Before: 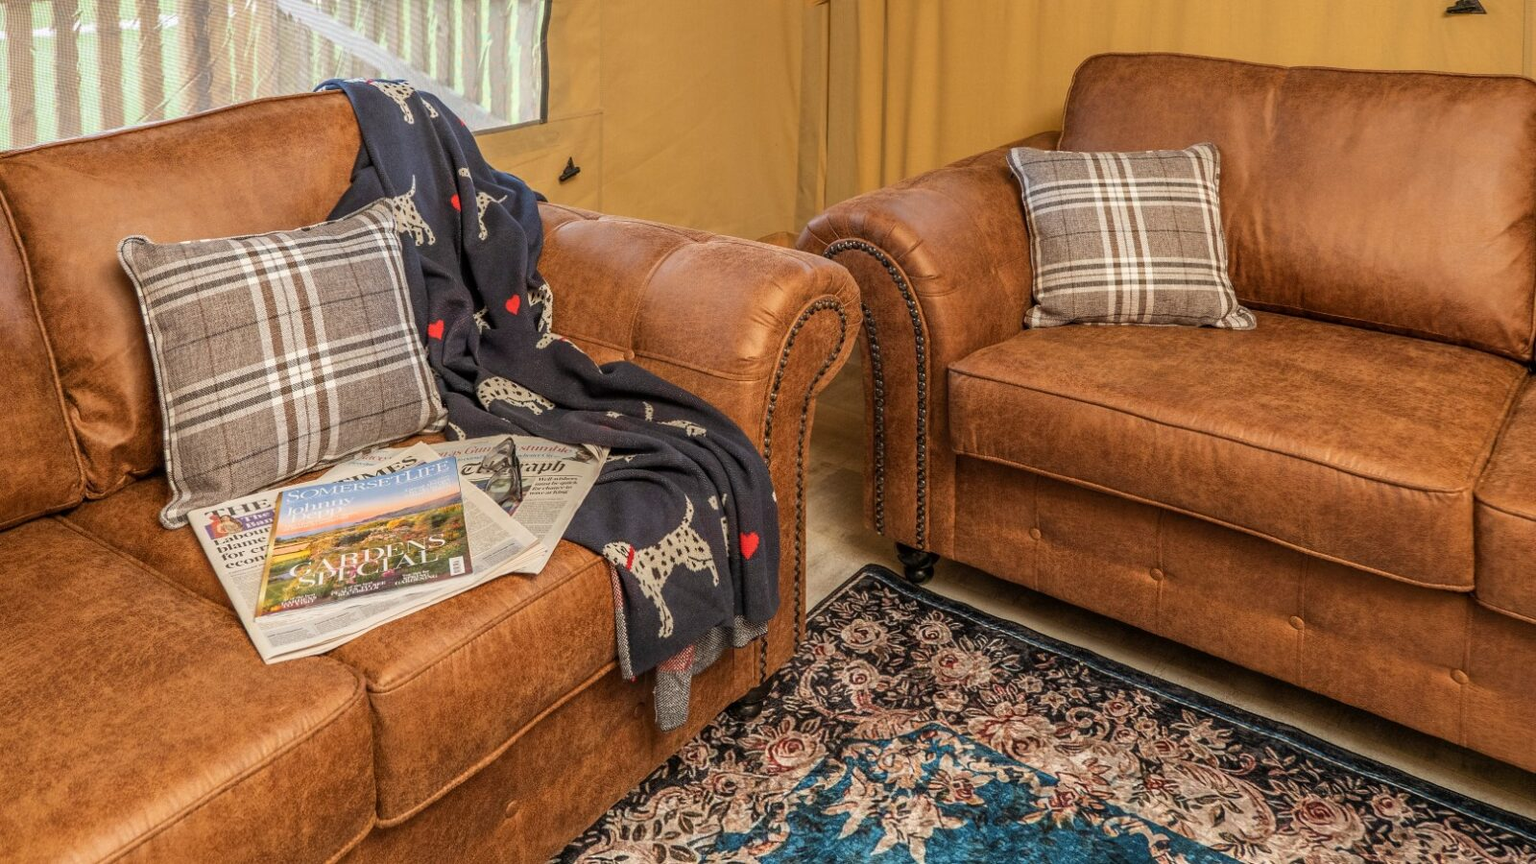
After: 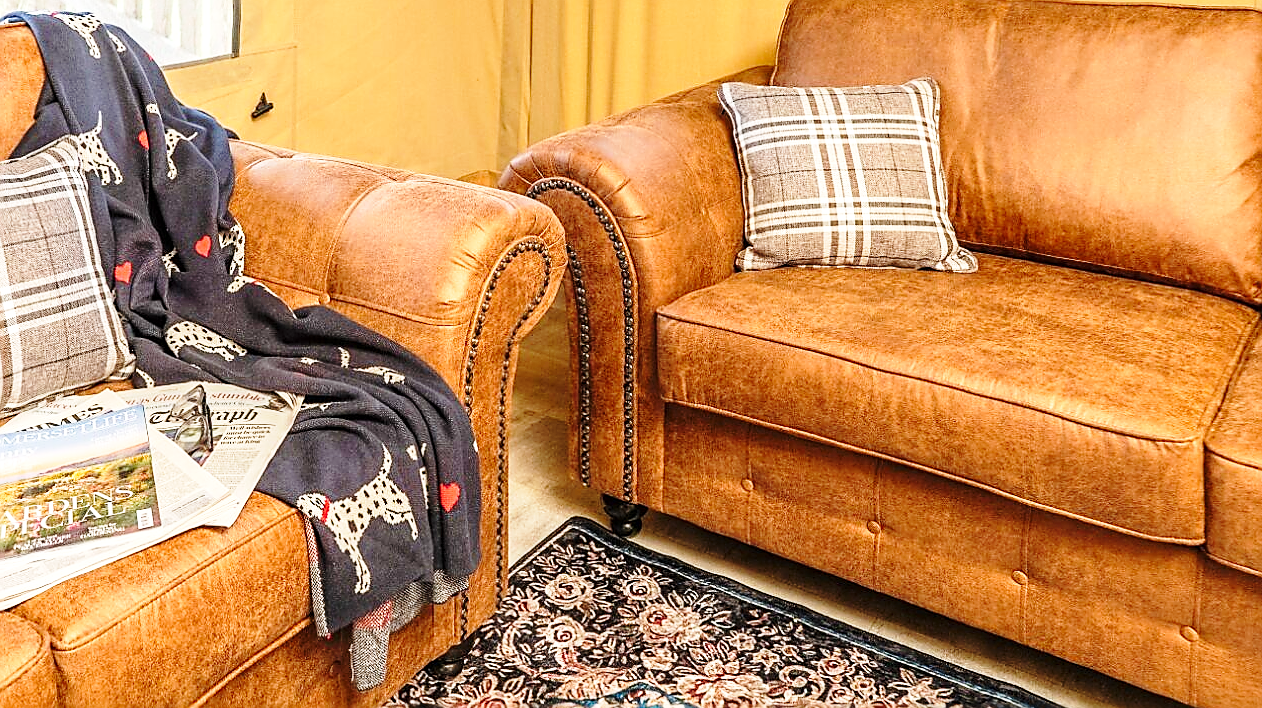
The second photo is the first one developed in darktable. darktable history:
crop and rotate: left 20.74%, top 7.912%, right 0.375%, bottom 13.378%
sharpen: radius 1.4, amount 1.25, threshold 0.7
exposure: exposure 0.507 EV, compensate highlight preservation false
base curve: curves: ch0 [(0, 0) (0.028, 0.03) (0.121, 0.232) (0.46, 0.748) (0.859, 0.968) (1, 1)], preserve colors none
